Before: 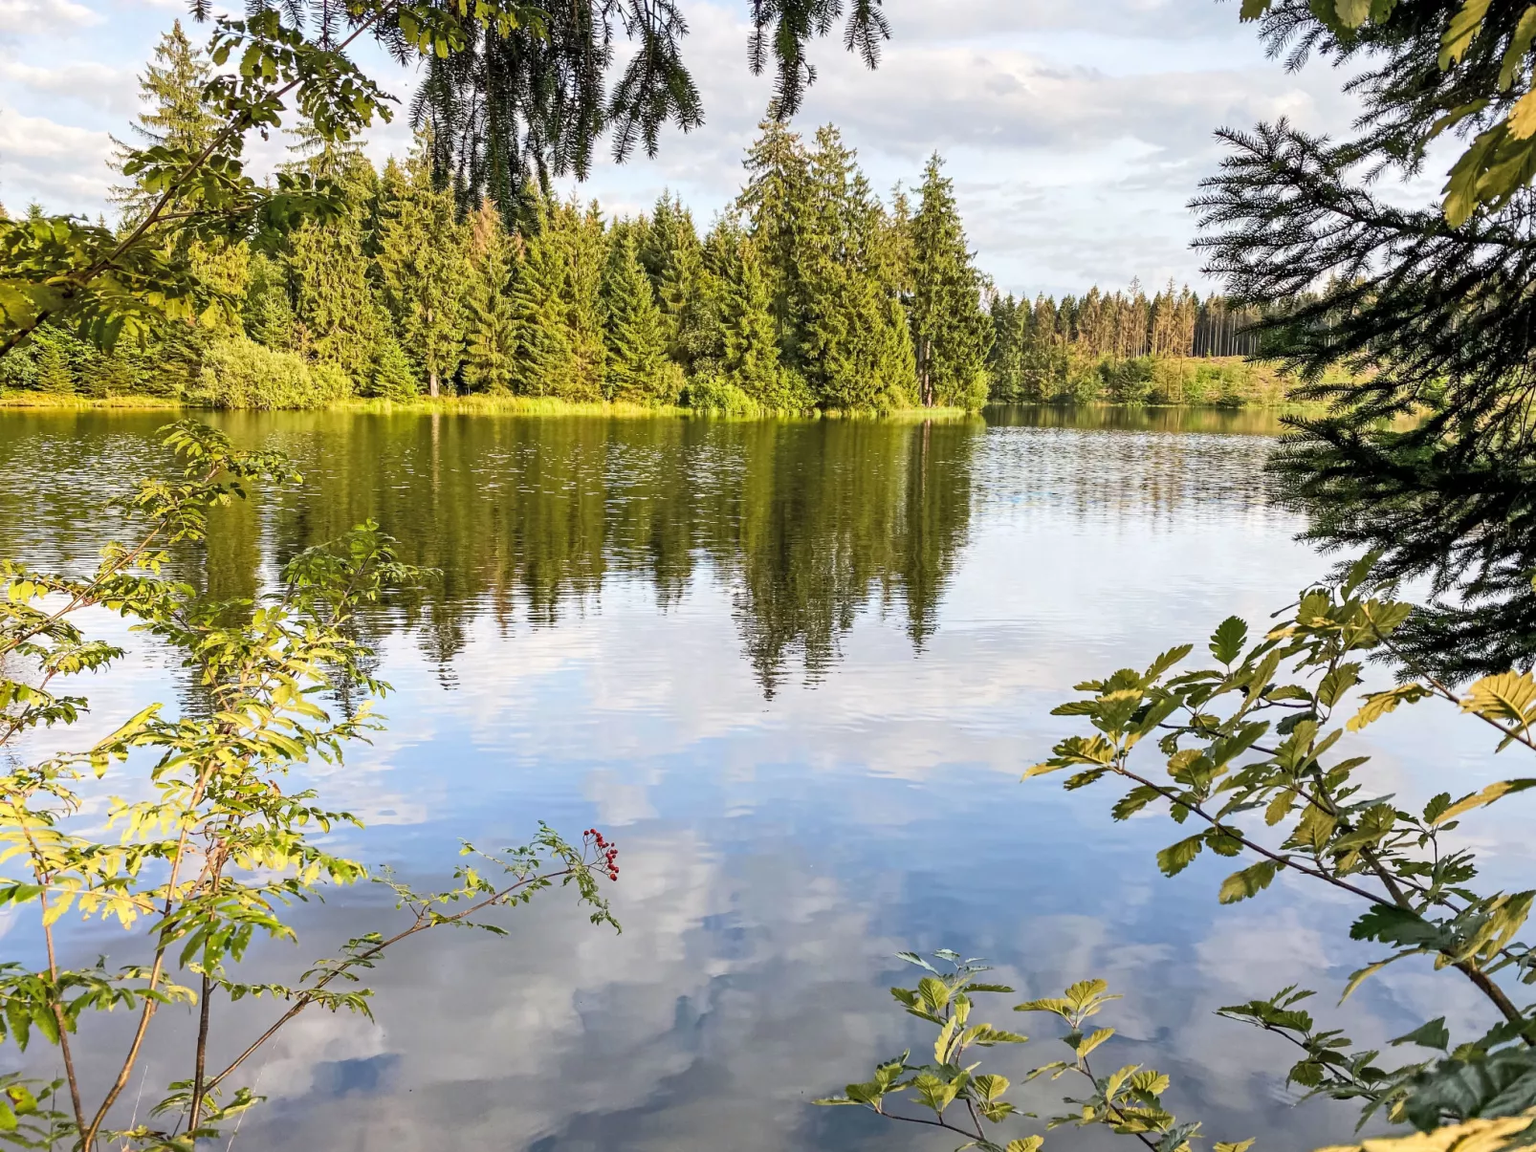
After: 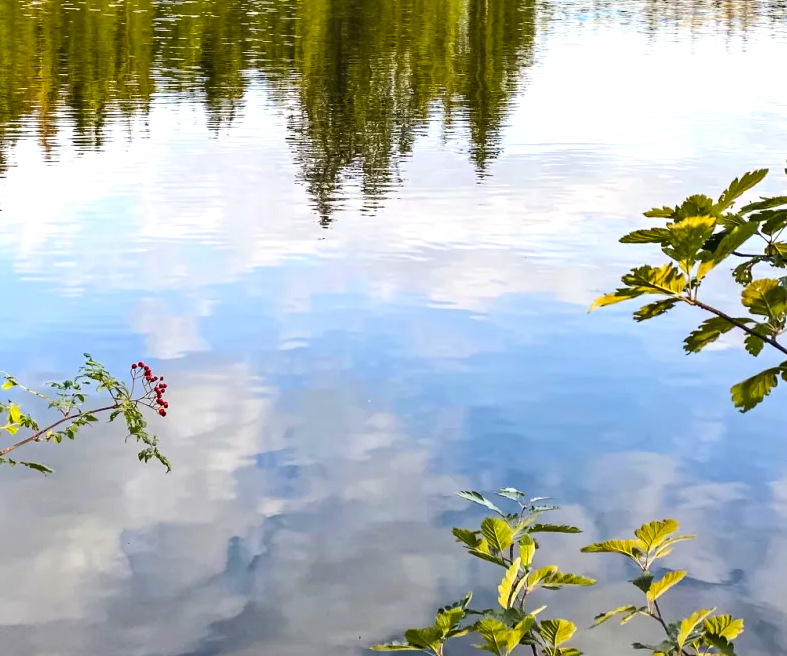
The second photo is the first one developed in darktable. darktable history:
color balance rgb: perceptual saturation grading › global saturation 29.837%, perceptual brilliance grading › highlights 17.911%, perceptual brilliance grading › mid-tones 32.471%, perceptual brilliance grading › shadows -31.345%, contrast -10.428%
crop: left 29.827%, top 41.991%, right 21.113%, bottom 3.488%
